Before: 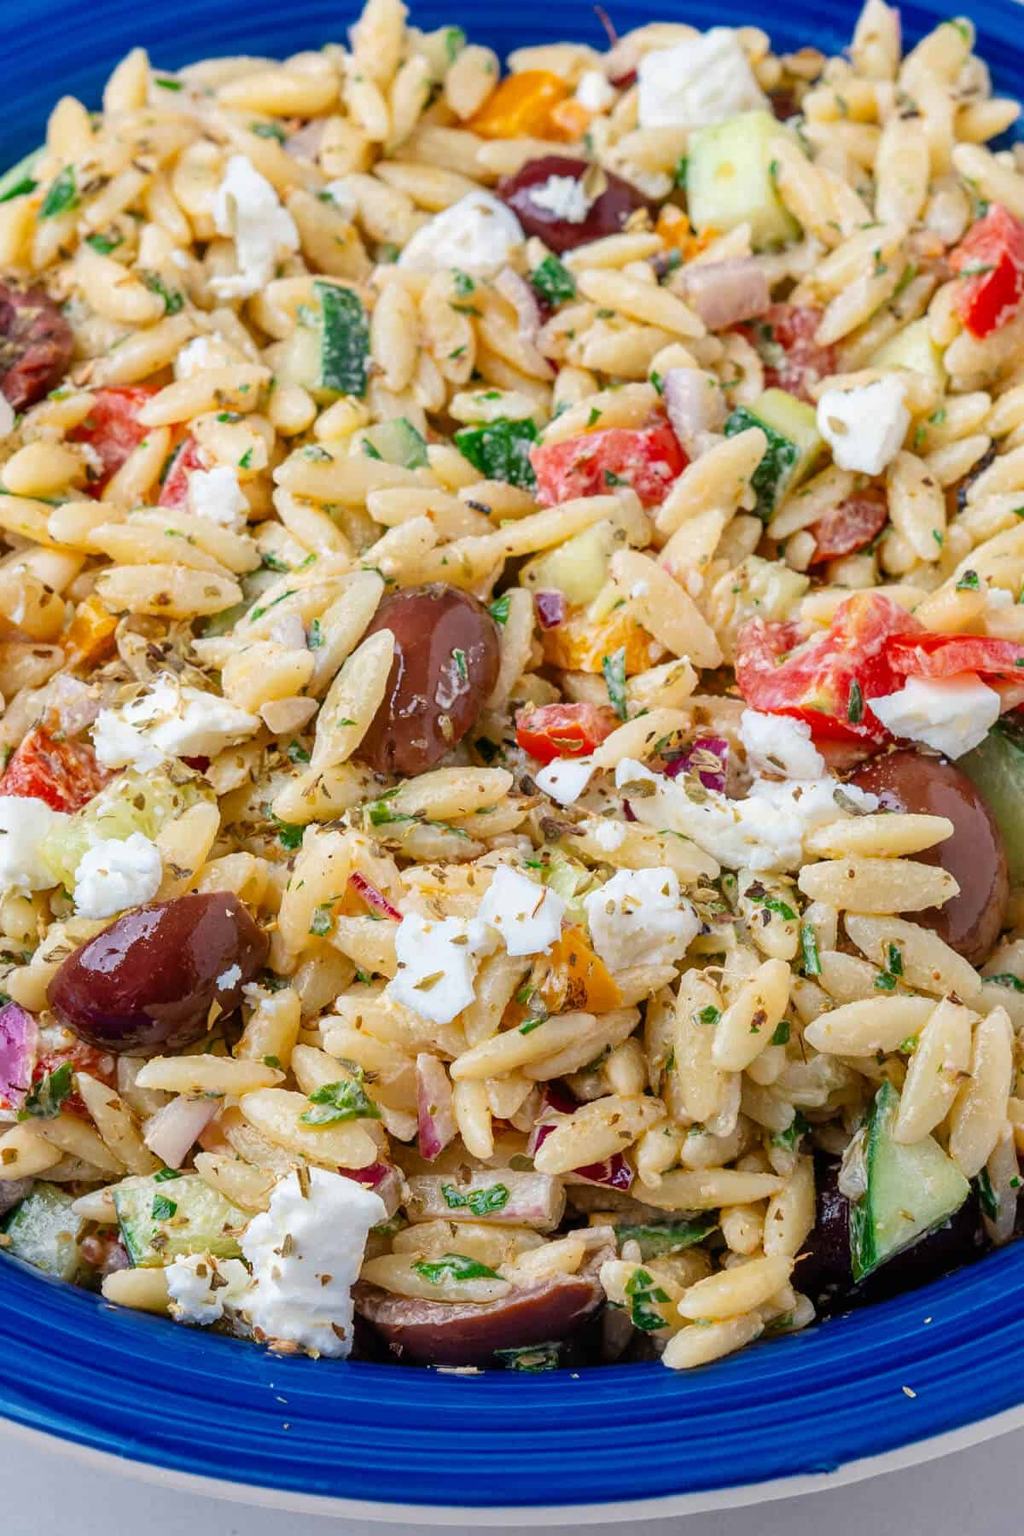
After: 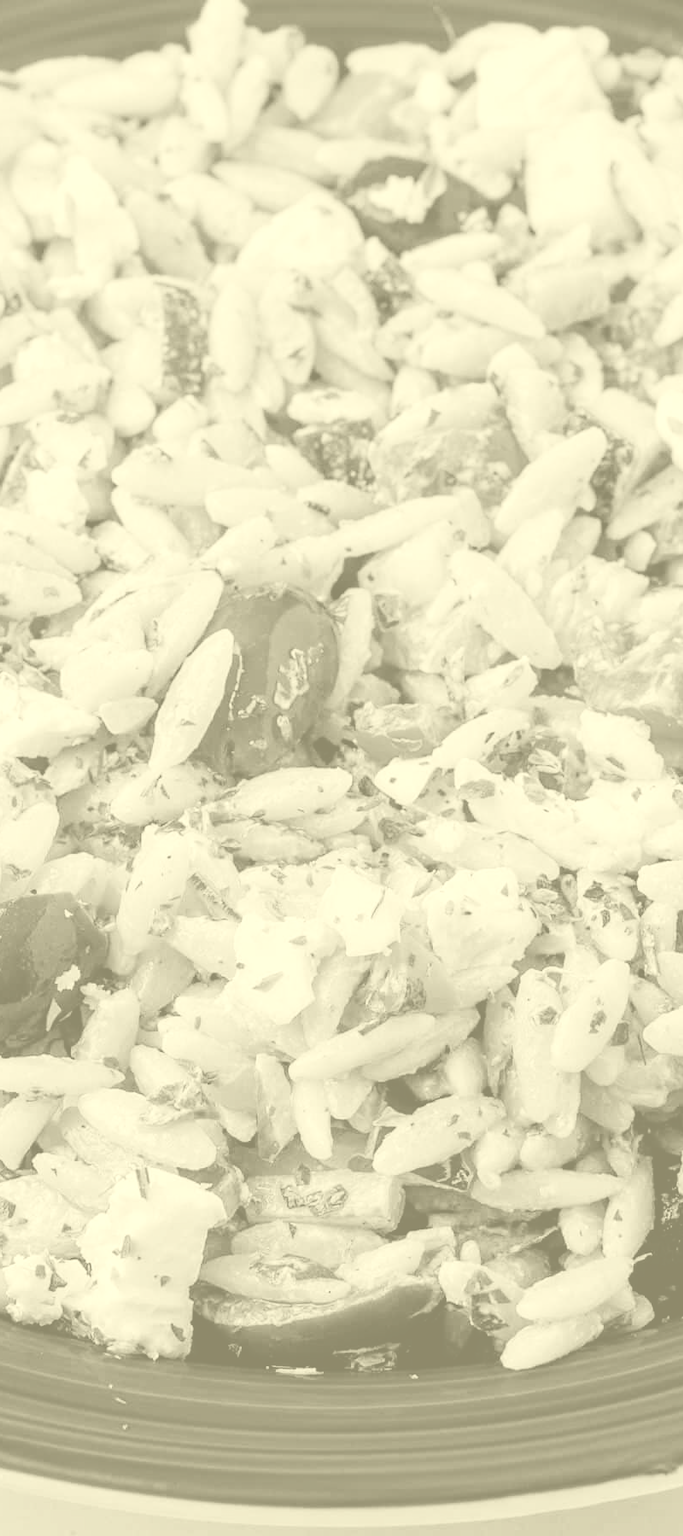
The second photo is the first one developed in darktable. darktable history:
crop and rotate: left 15.754%, right 17.579%
velvia: strength 17%
contrast brightness saturation: contrast 0.1, brightness 0.03, saturation 0.09
colorize: hue 43.2°, saturation 40%, version 1
filmic rgb: black relative exposure -7.65 EV, white relative exposure 4.56 EV, hardness 3.61, contrast 1.106
